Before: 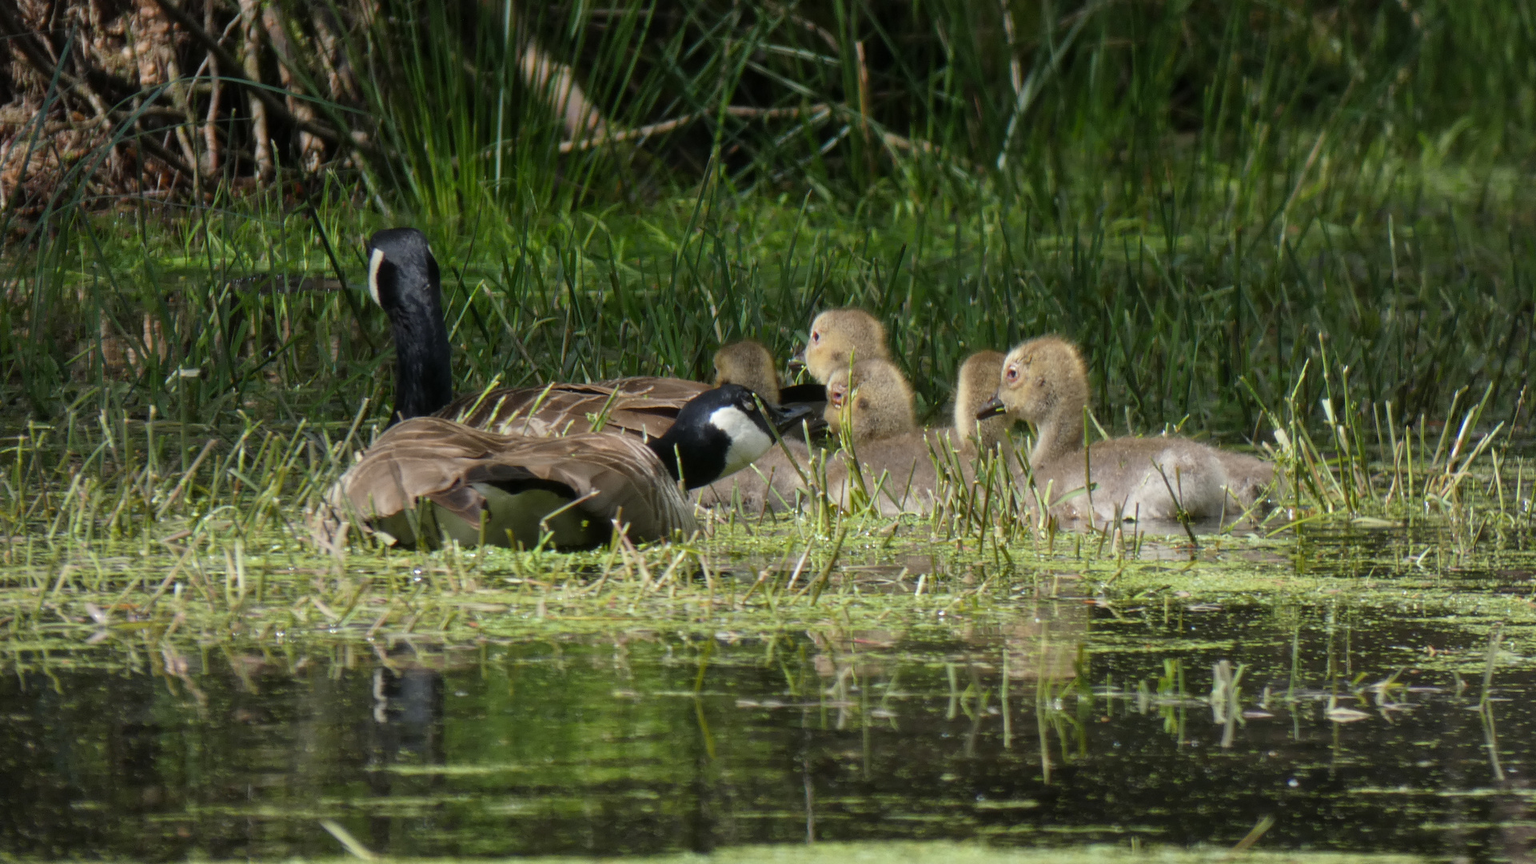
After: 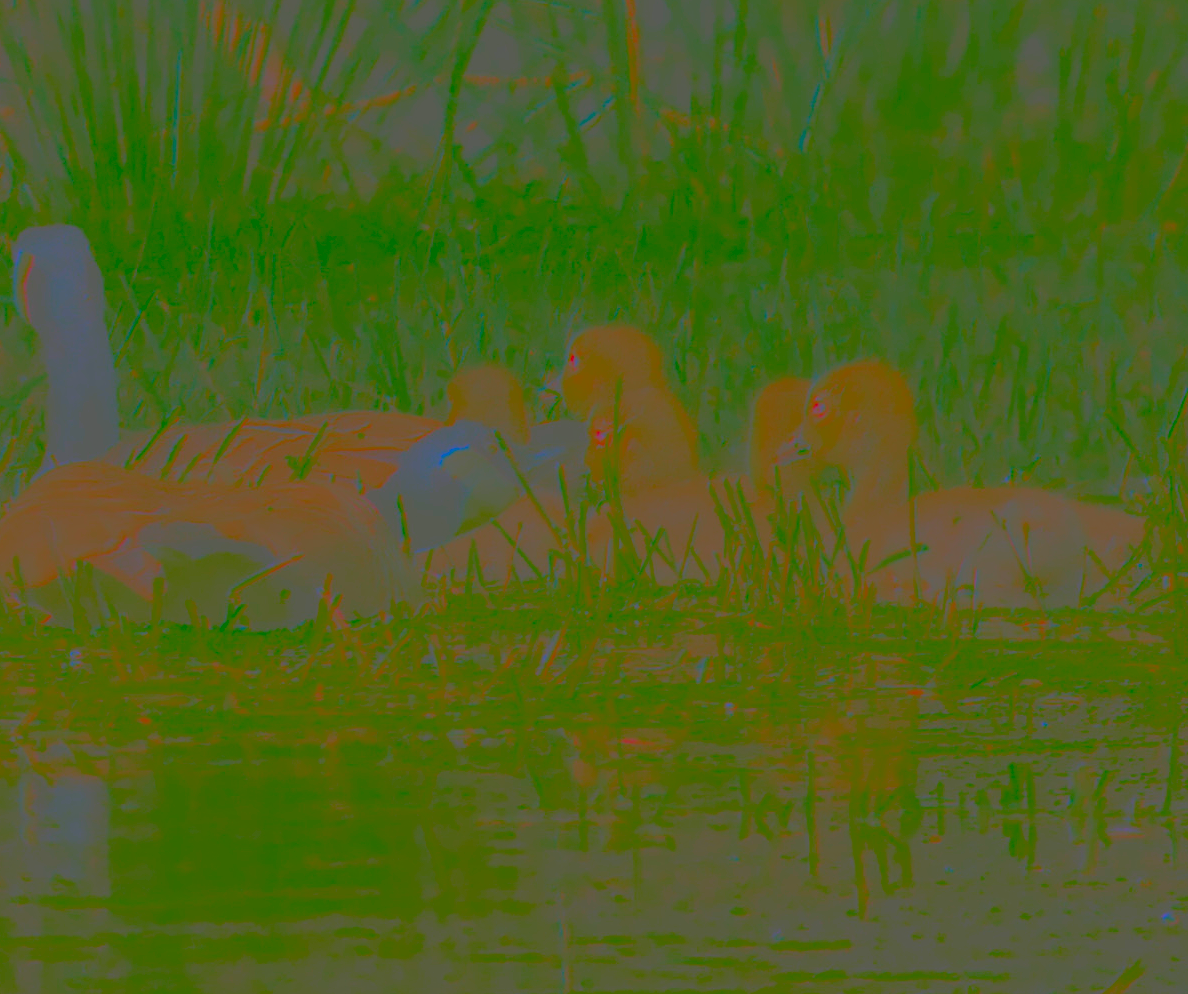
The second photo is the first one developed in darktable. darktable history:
exposure: black level correction 0, exposure 0.695 EV, compensate highlight preservation false
contrast brightness saturation: contrast -0.975, brightness -0.168, saturation 0.764
crop and rotate: left 23.299%, top 5.626%, right 14.825%, bottom 2.278%
